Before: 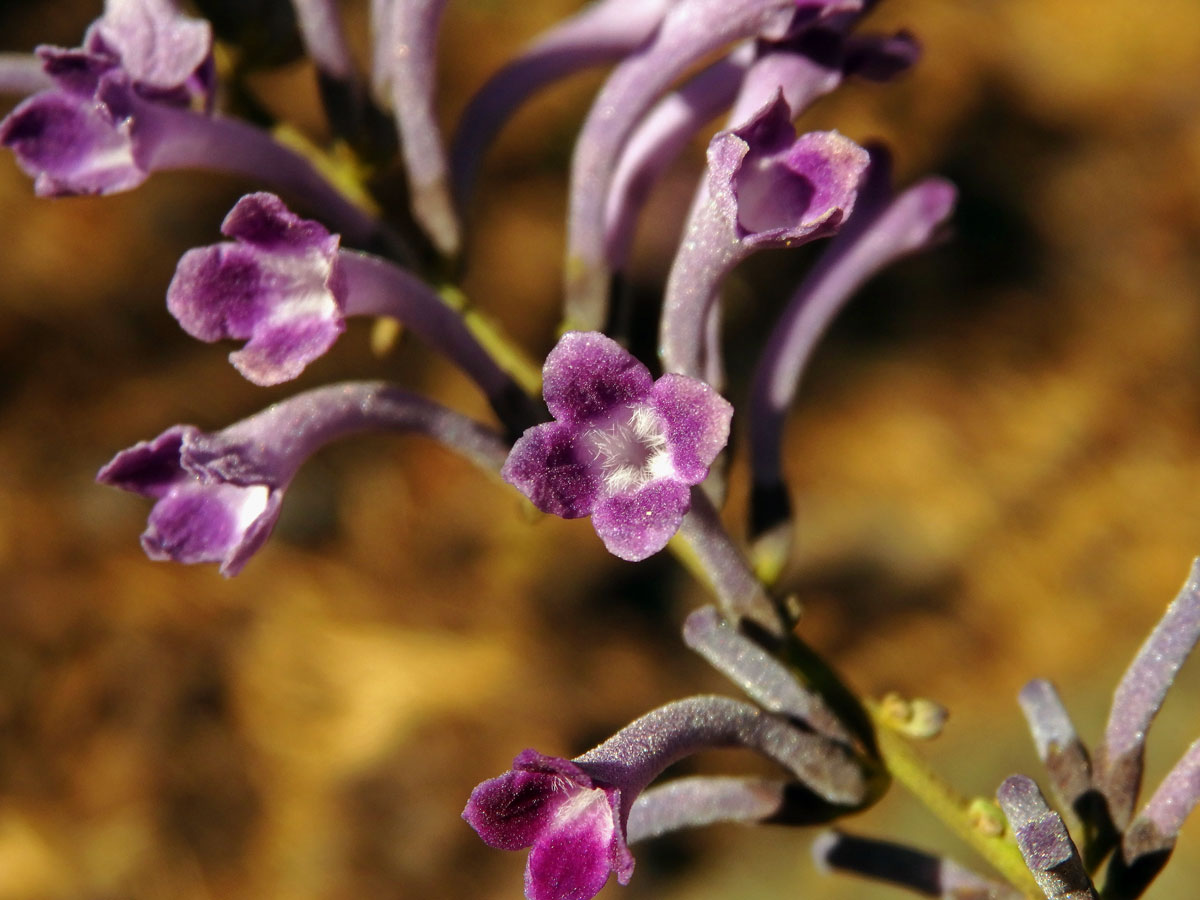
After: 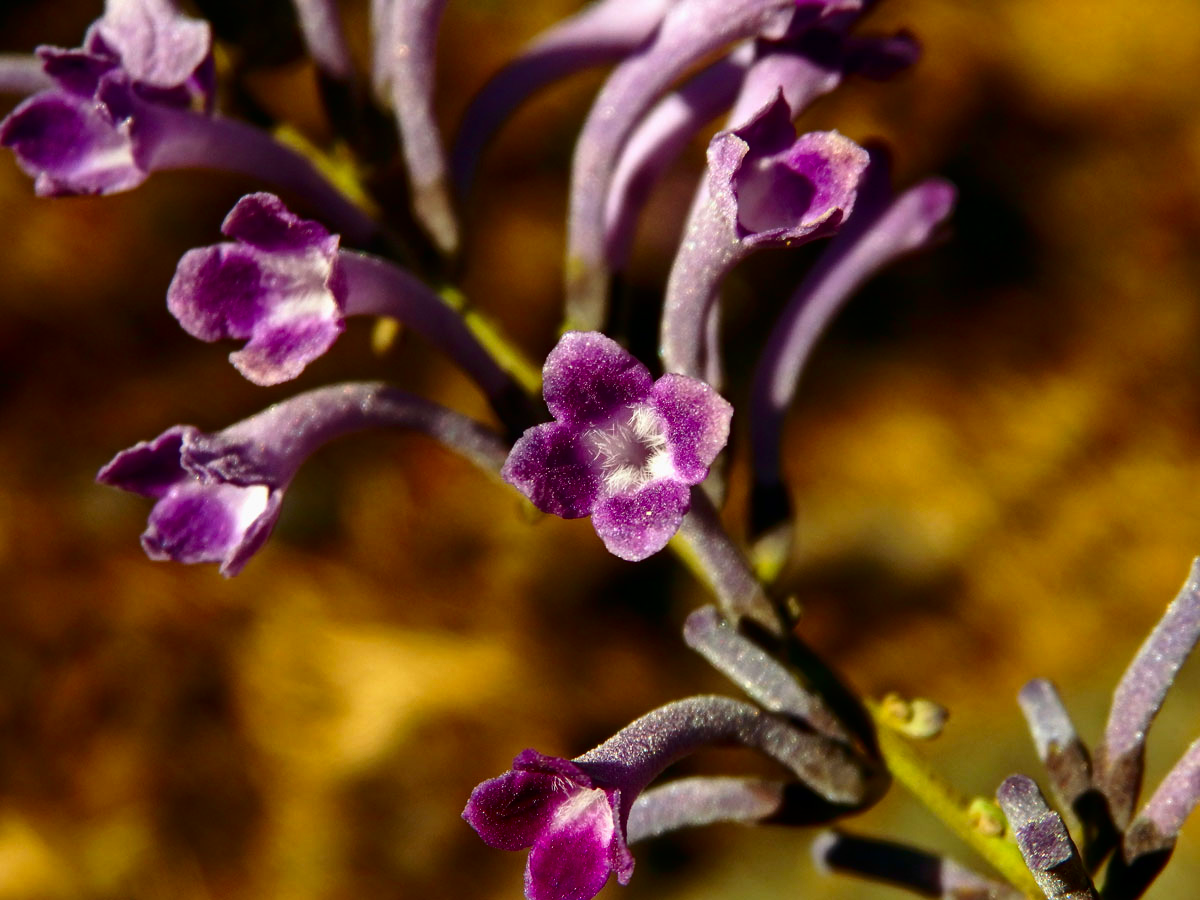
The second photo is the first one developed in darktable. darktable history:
contrast brightness saturation: contrast 0.186, brightness -0.112, saturation 0.21
